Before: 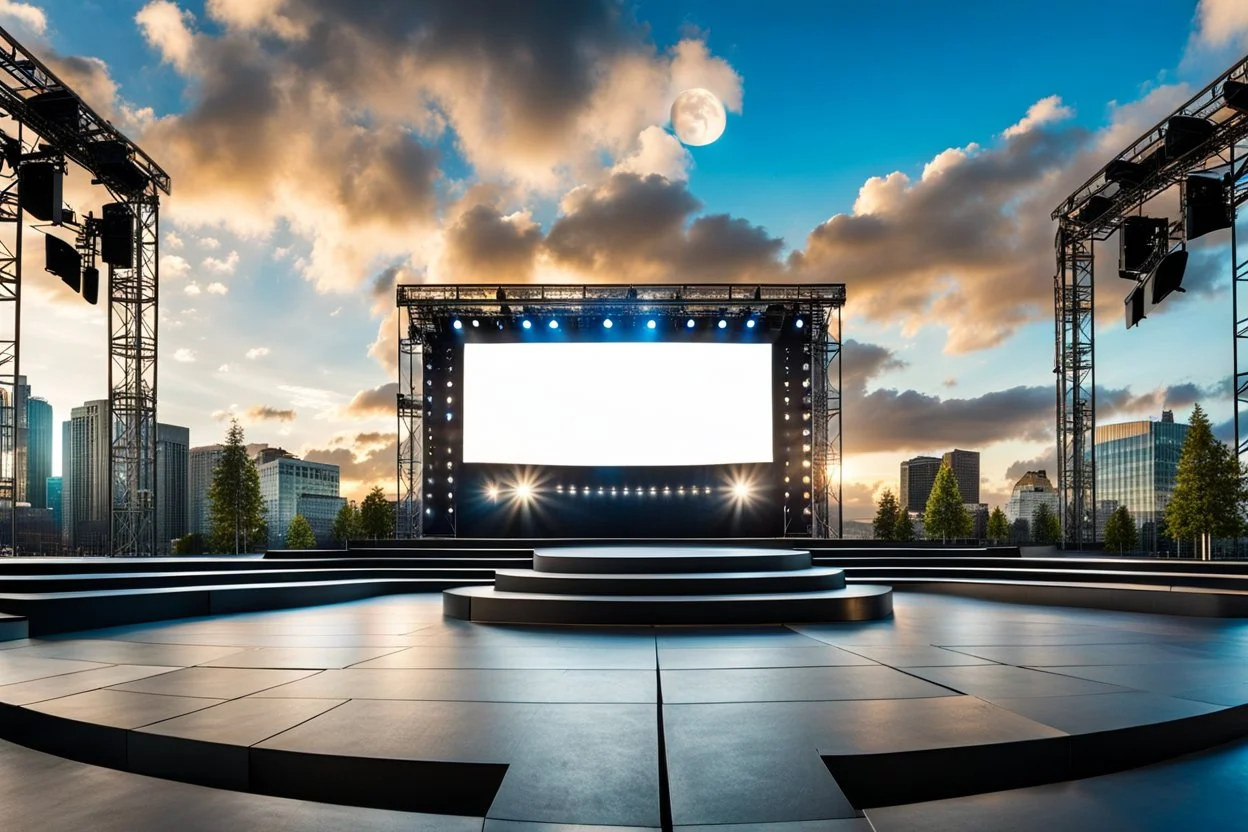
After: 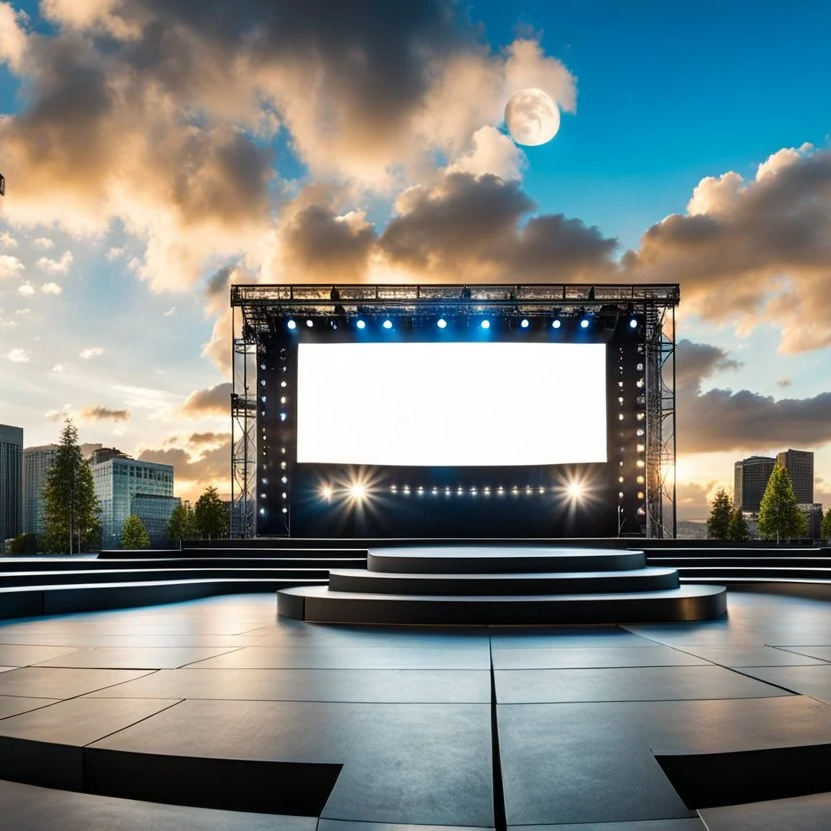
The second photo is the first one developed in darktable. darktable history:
crop and rotate: left 13.355%, right 20.046%
